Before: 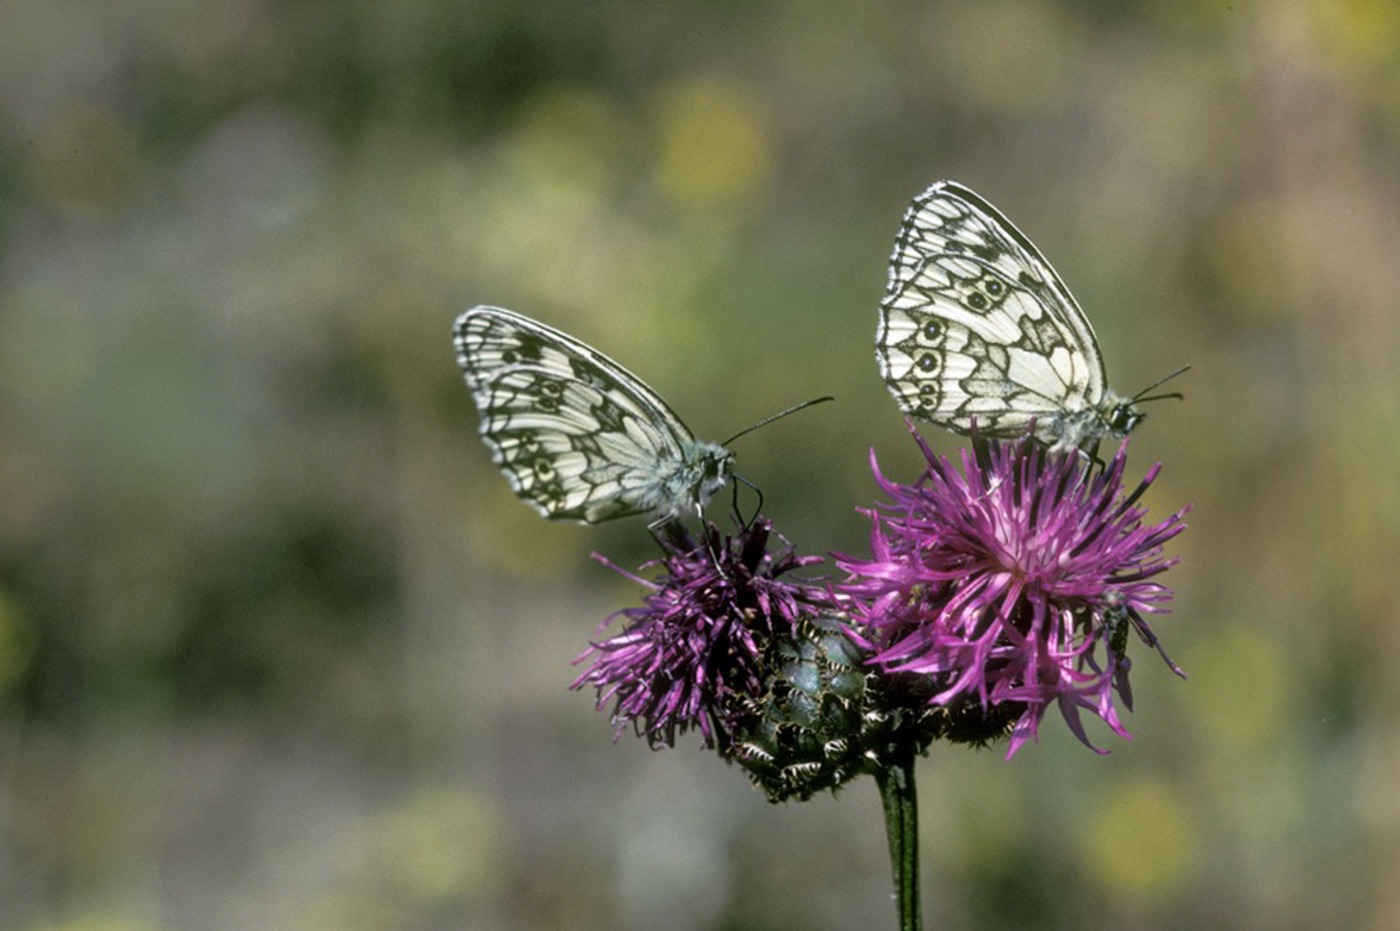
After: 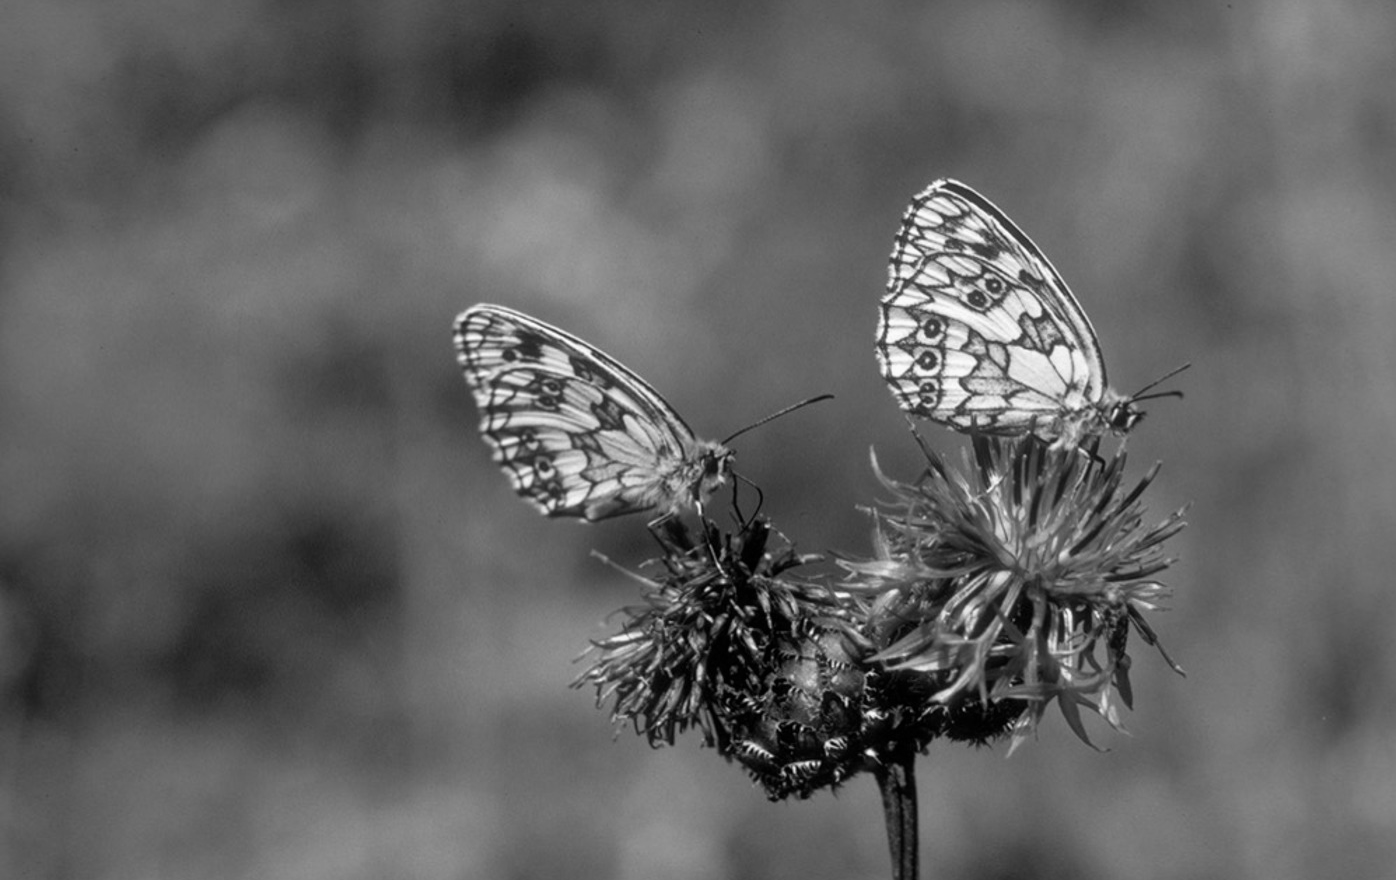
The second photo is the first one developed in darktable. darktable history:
color calibration: output gray [0.18, 0.41, 0.41, 0], x 0.372, y 0.386, temperature 4285.73 K
exposure: exposure -0.063 EV, compensate highlight preservation false
crop: top 0.312%, right 0.257%, bottom 5.069%
